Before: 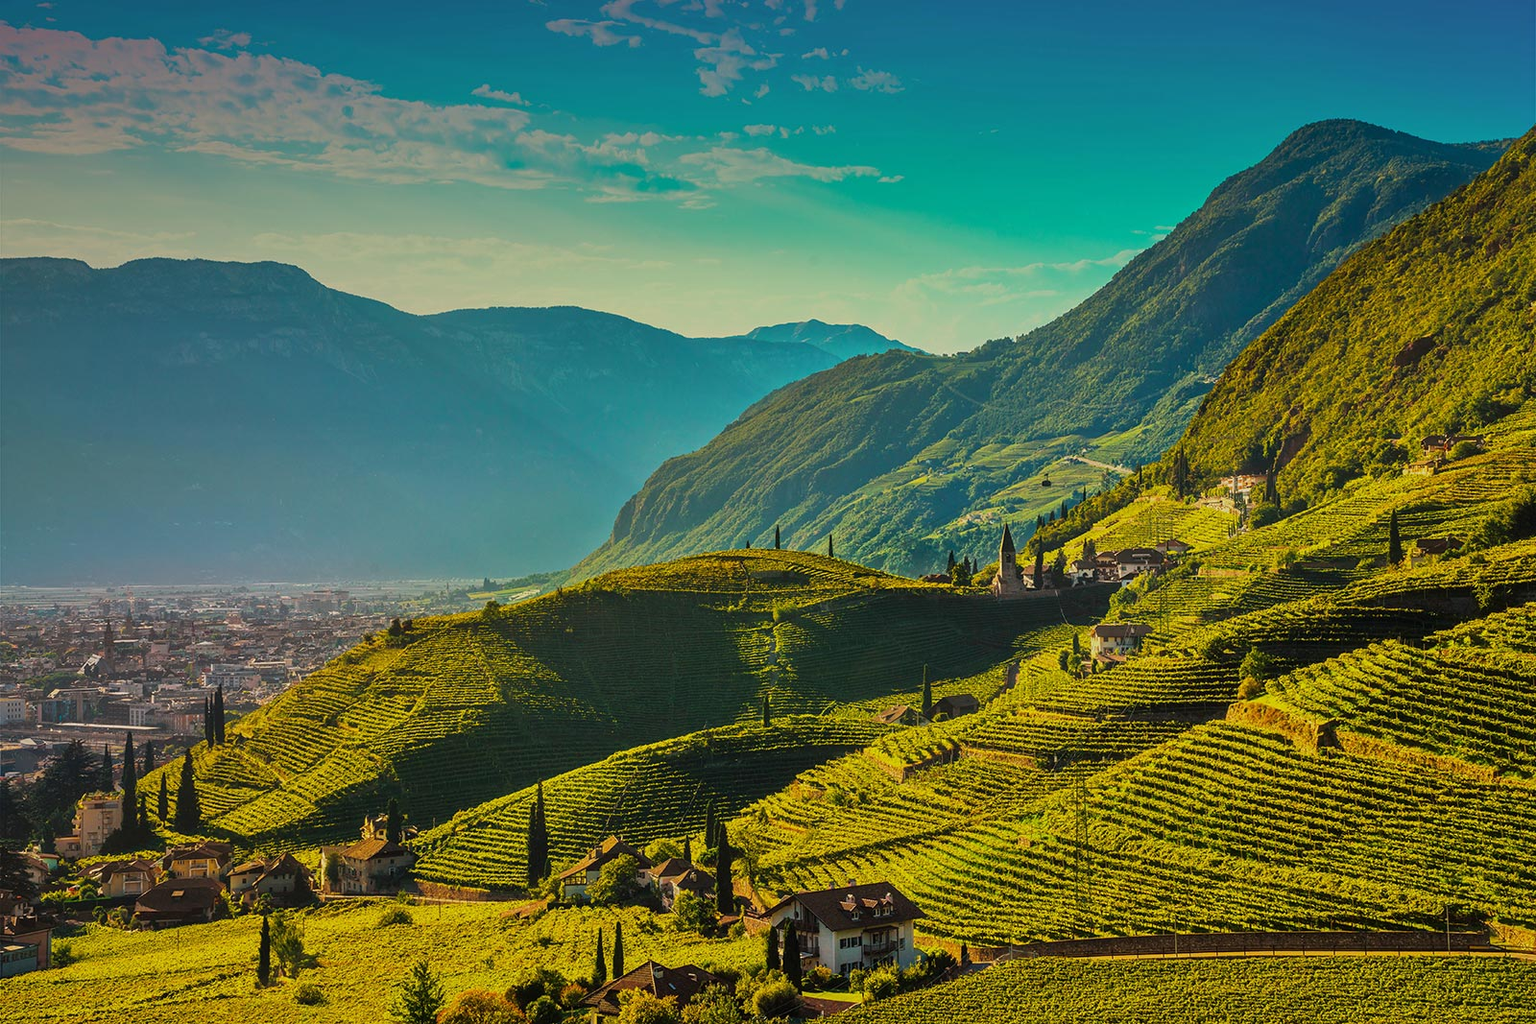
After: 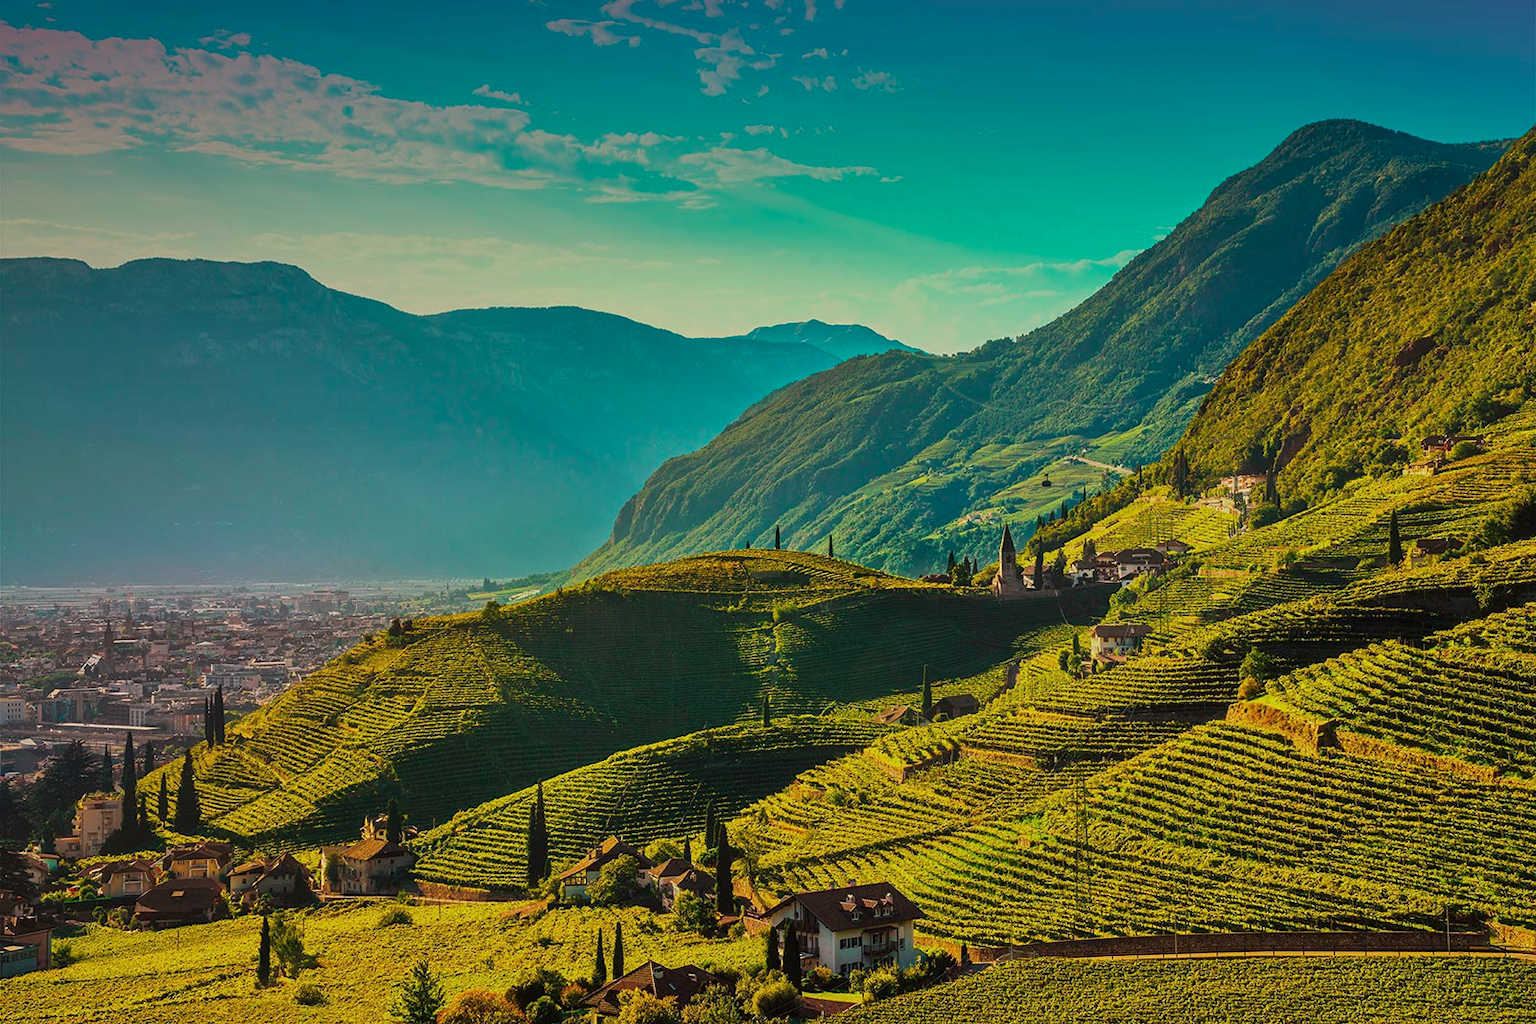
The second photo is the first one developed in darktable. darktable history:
tone curve: curves: ch0 [(0, 0) (0.253, 0.237) (1, 1)]; ch1 [(0, 0) (0.411, 0.385) (0.502, 0.506) (0.557, 0.565) (0.66, 0.683) (1, 1)]; ch2 [(0, 0) (0.394, 0.413) (0.5, 0.5) (1, 1)], color space Lab, independent channels, preserve colors none
